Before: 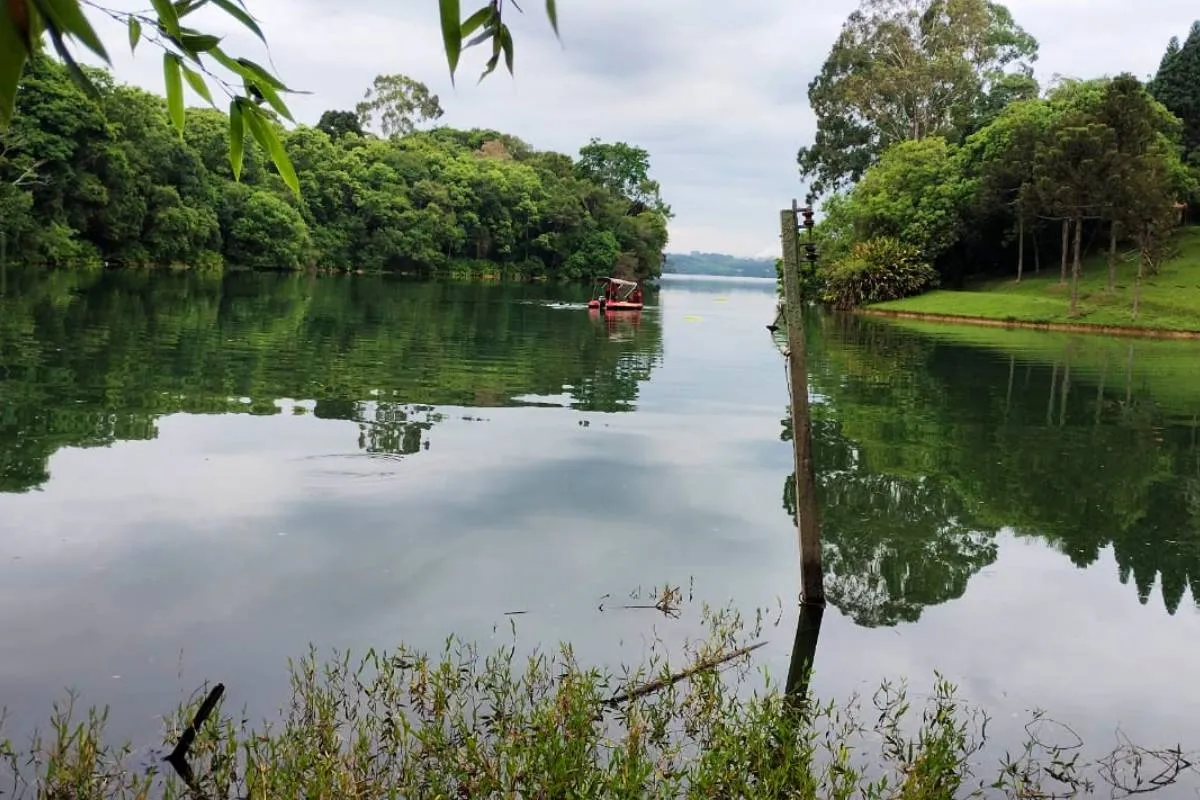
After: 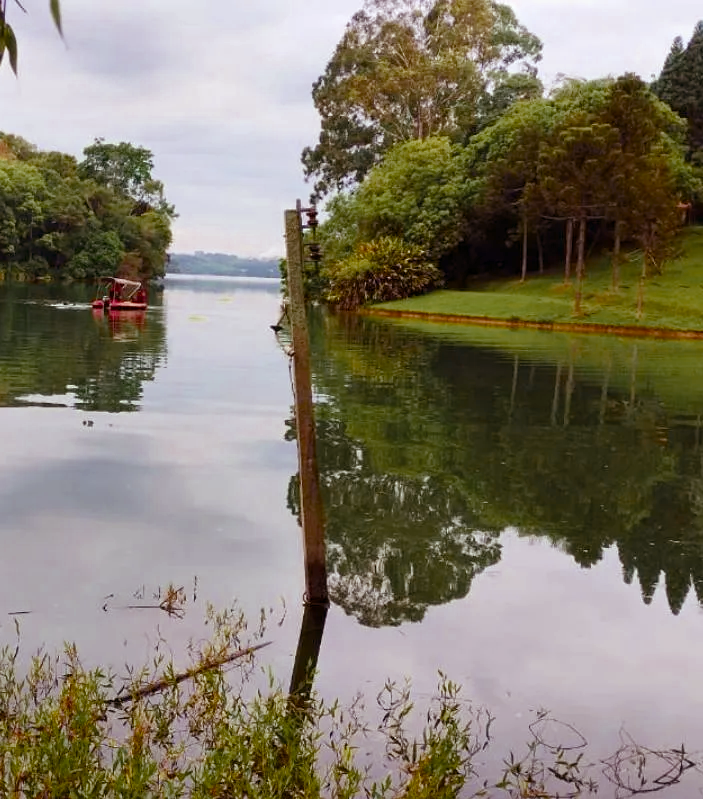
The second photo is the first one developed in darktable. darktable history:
color balance rgb: perceptual saturation grading › global saturation 20%, perceptual saturation grading › highlights -25%, perceptual saturation grading › shadows 25%
color zones: curves: ch0 [(0.11, 0.396) (0.195, 0.36) (0.25, 0.5) (0.303, 0.412) (0.357, 0.544) (0.75, 0.5) (0.967, 0.328)]; ch1 [(0, 0.468) (0.112, 0.512) (0.202, 0.6) (0.25, 0.5) (0.307, 0.352) (0.357, 0.544) (0.75, 0.5) (0.963, 0.524)]
rgb levels: mode RGB, independent channels, levels [[0, 0.474, 1], [0, 0.5, 1], [0, 0.5, 1]]
crop: left 41.402%
